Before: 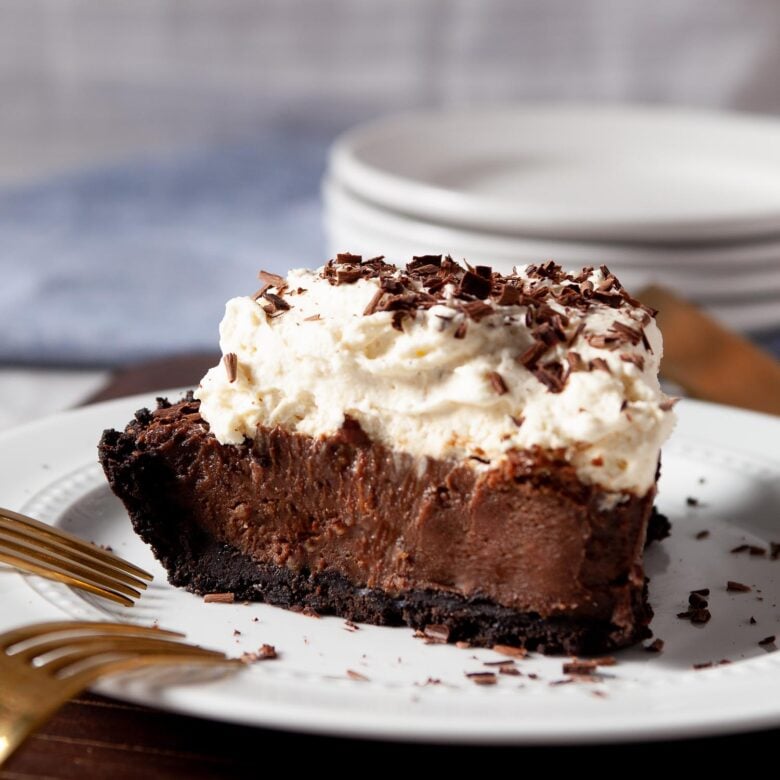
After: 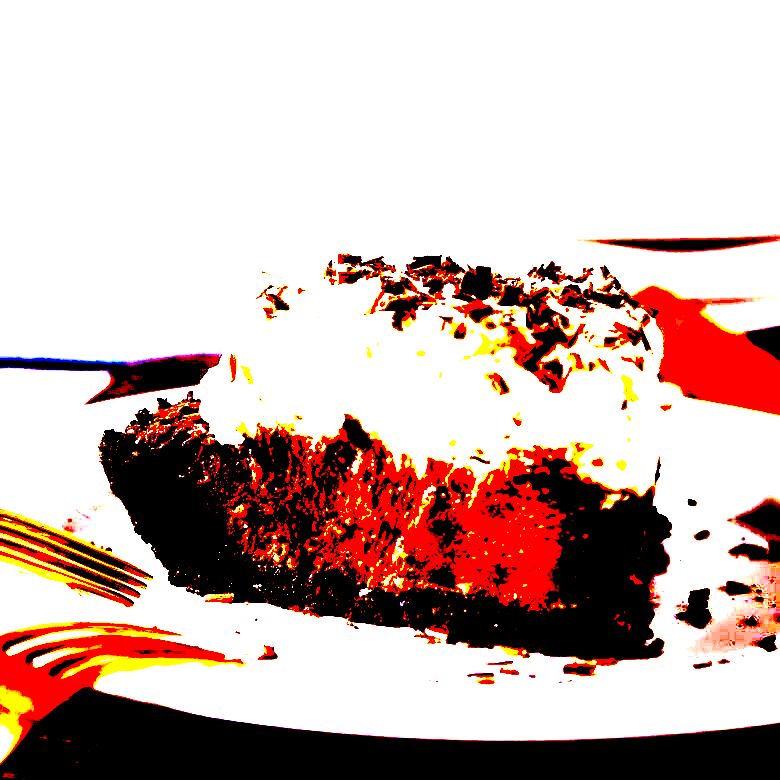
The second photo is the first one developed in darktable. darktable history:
exposure: black level correction 0.099, exposure 3.071 EV, compensate highlight preservation false
